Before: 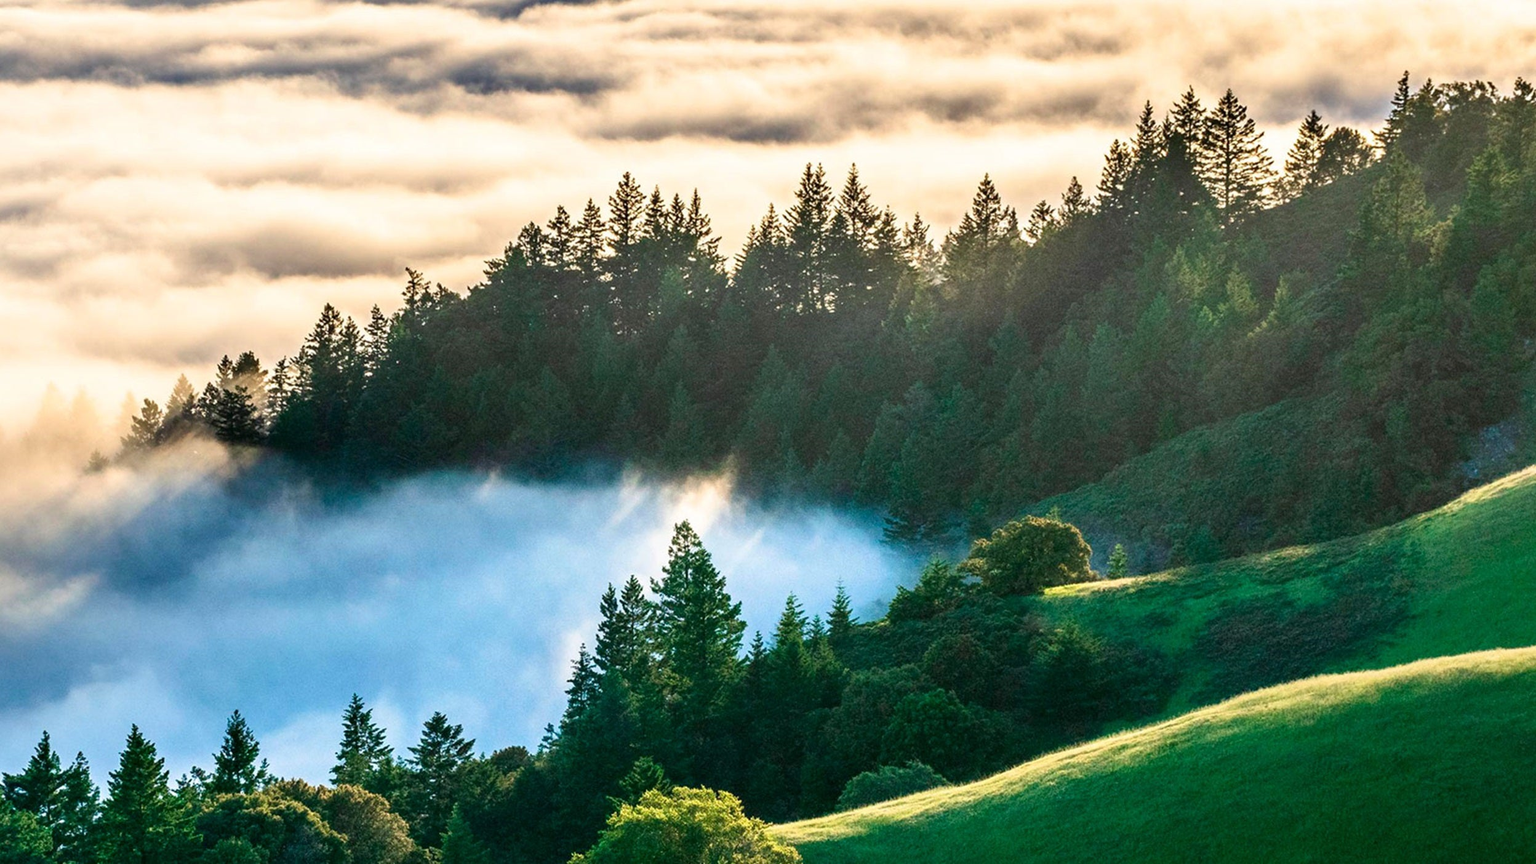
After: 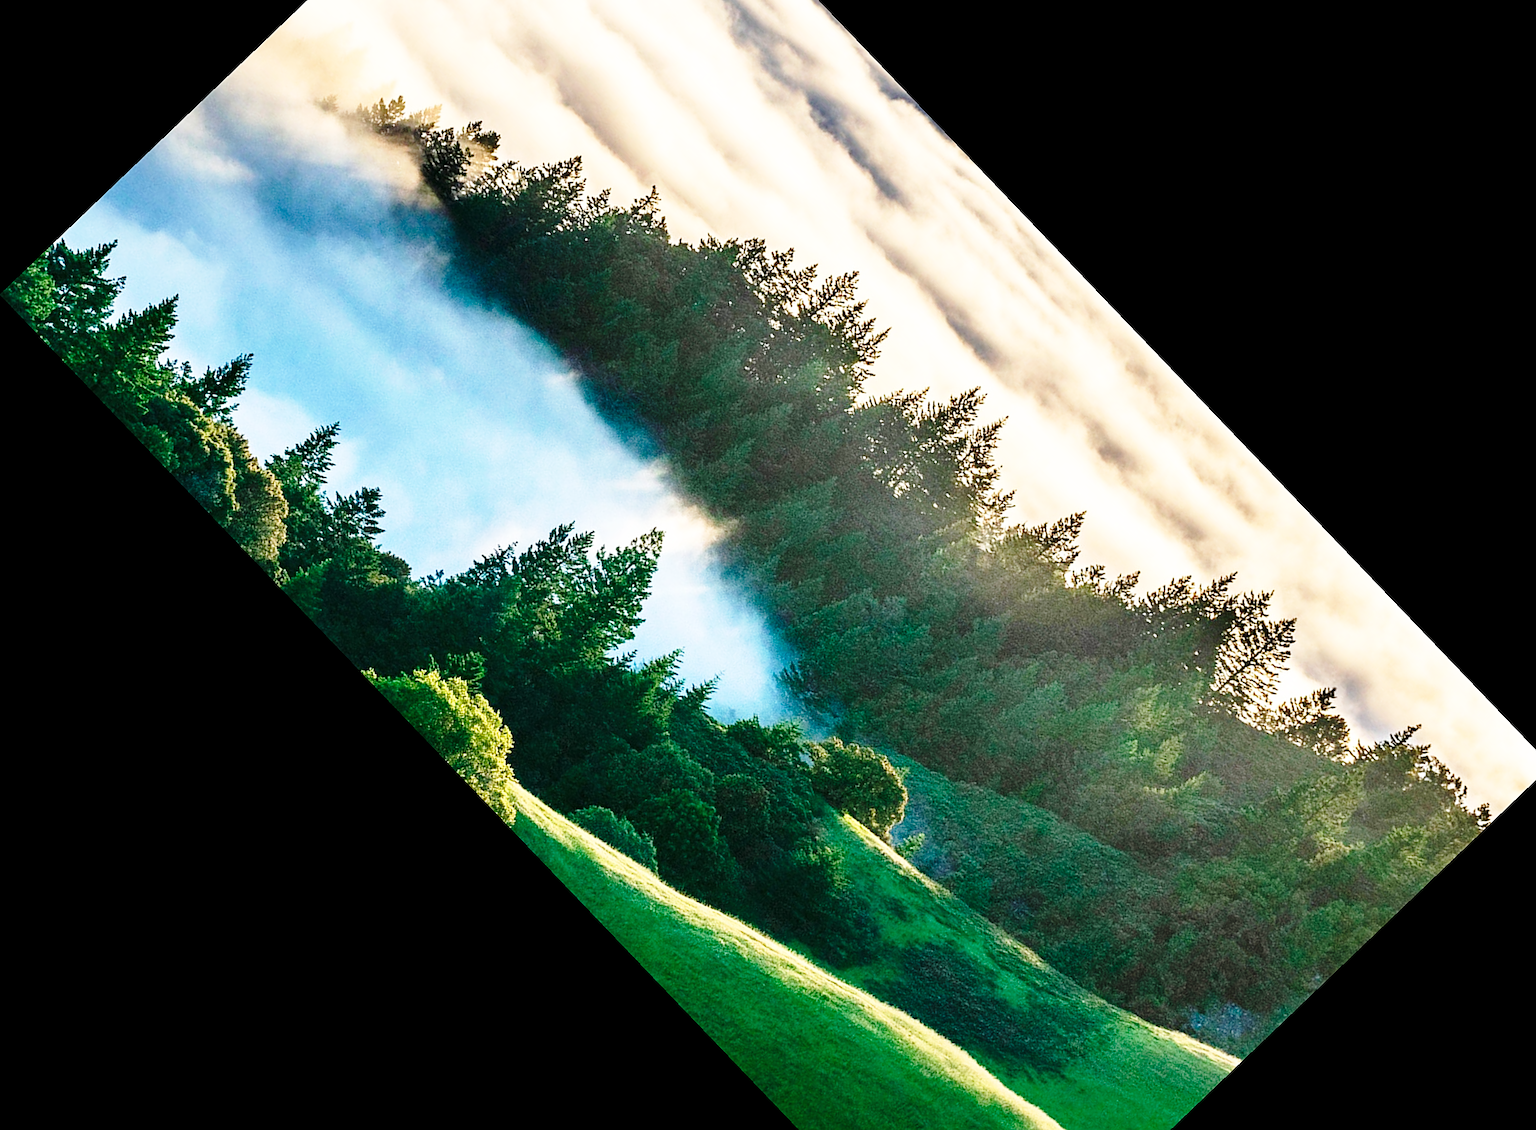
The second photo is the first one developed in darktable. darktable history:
base curve: curves: ch0 [(0, 0) (0.028, 0.03) (0.121, 0.232) (0.46, 0.748) (0.859, 0.968) (1, 1)], preserve colors none
crop and rotate: angle -46.26°, top 16.234%, right 0.912%, bottom 11.704%
white balance: emerald 1
sharpen: on, module defaults
